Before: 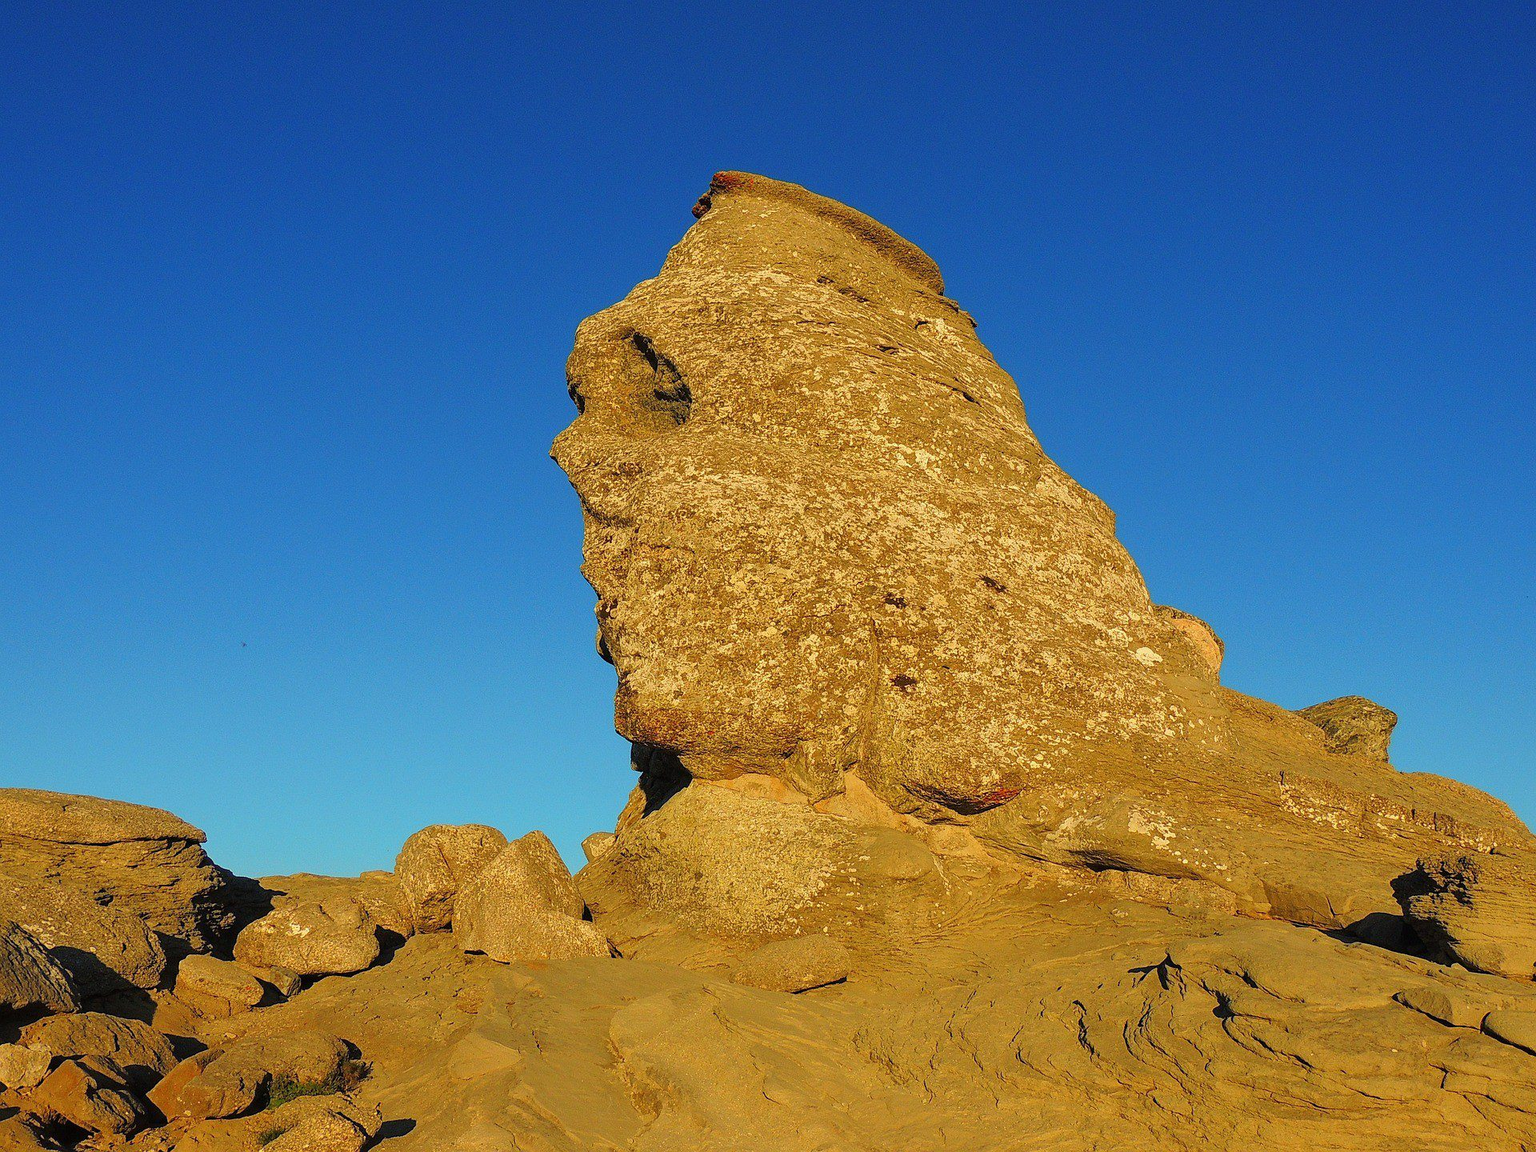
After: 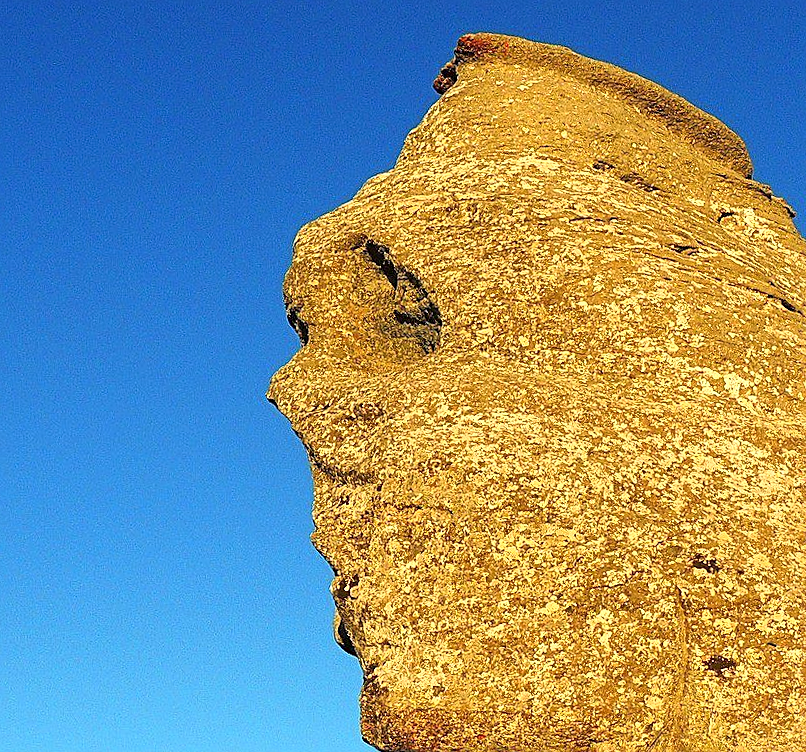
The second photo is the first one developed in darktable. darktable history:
crop: left 20.248%, top 10.86%, right 35.675%, bottom 34.321%
exposure: black level correction 0.001, exposure 0.5 EV, compensate exposure bias true, compensate highlight preservation false
sharpen: on, module defaults
rotate and perspective: rotation -2.12°, lens shift (vertical) 0.009, lens shift (horizontal) -0.008, automatic cropping original format, crop left 0.036, crop right 0.964, crop top 0.05, crop bottom 0.959
rgb curve: curves: ch0 [(0, 0) (0.078, 0.051) (0.929, 0.956) (1, 1)], compensate middle gray true
